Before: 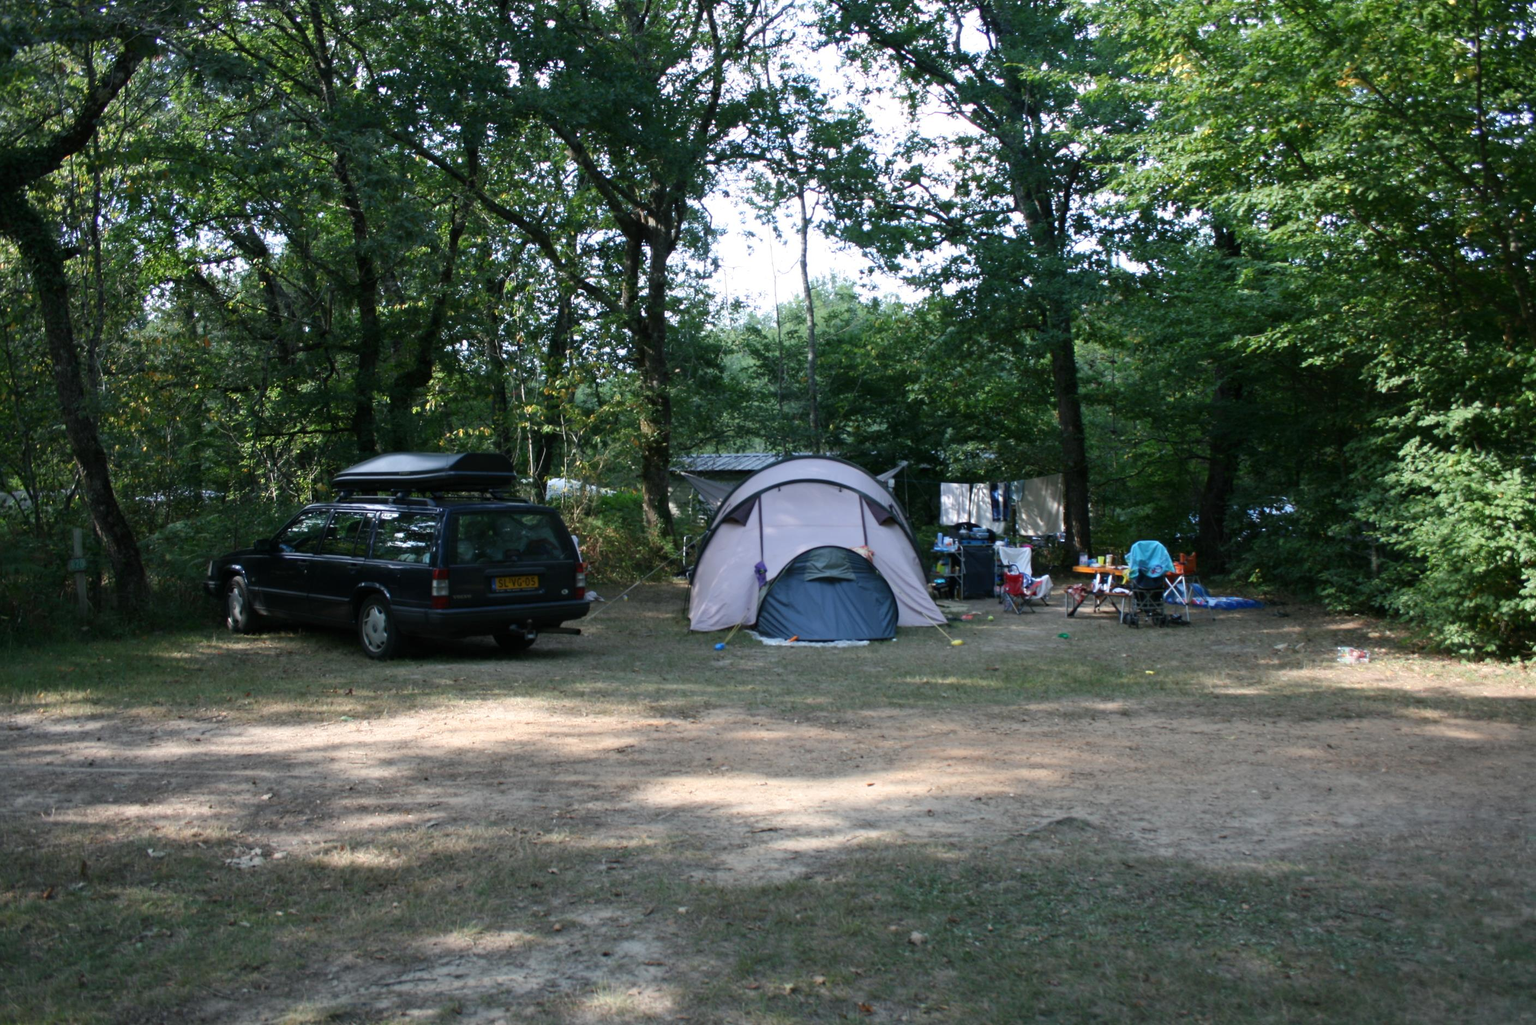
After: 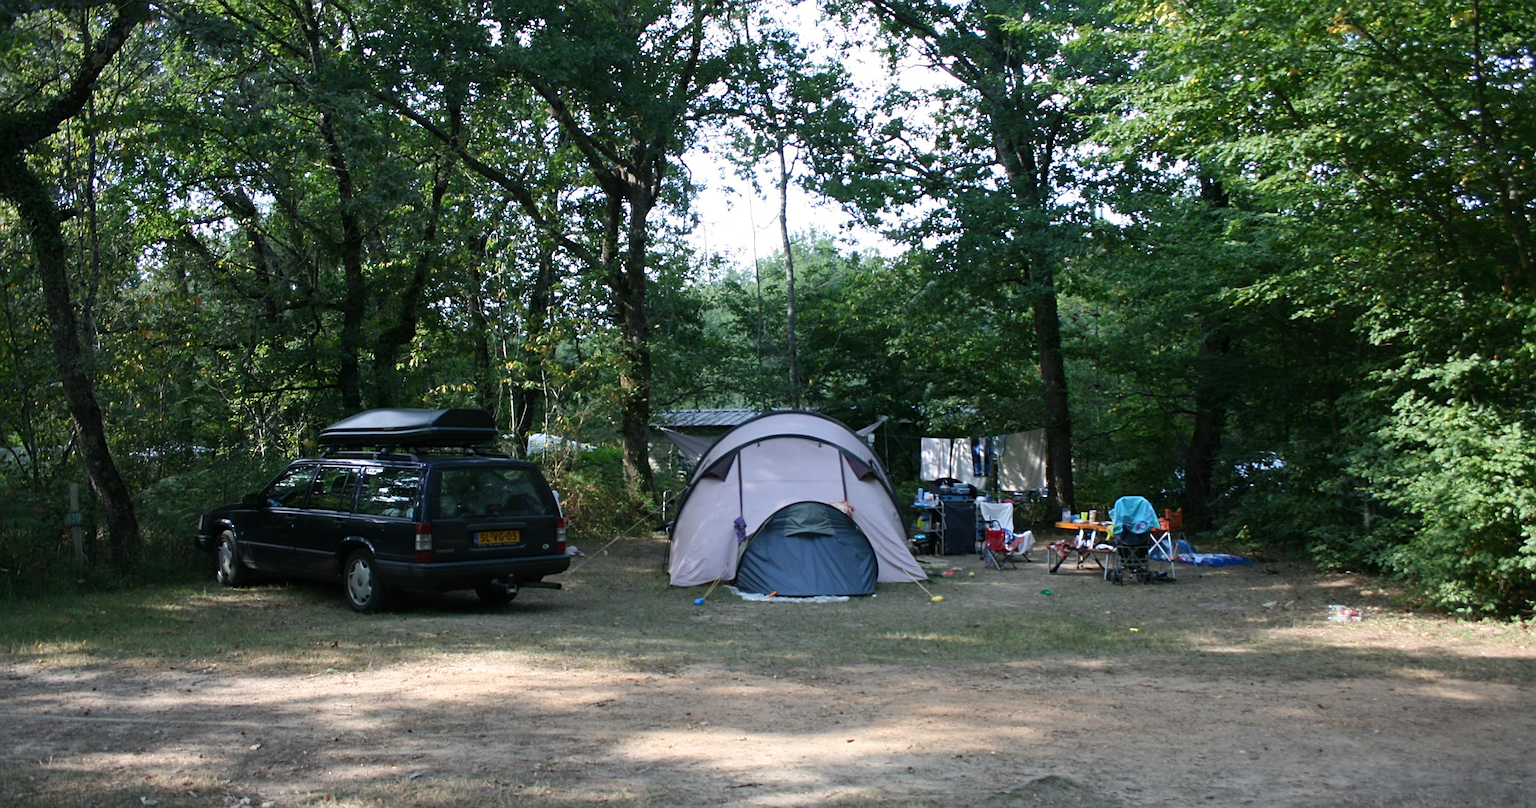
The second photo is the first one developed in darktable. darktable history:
crop: top 5.667%, bottom 17.637%
rotate and perspective: lens shift (horizontal) -0.055, automatic cropping off
sharpen: on, module defaults
